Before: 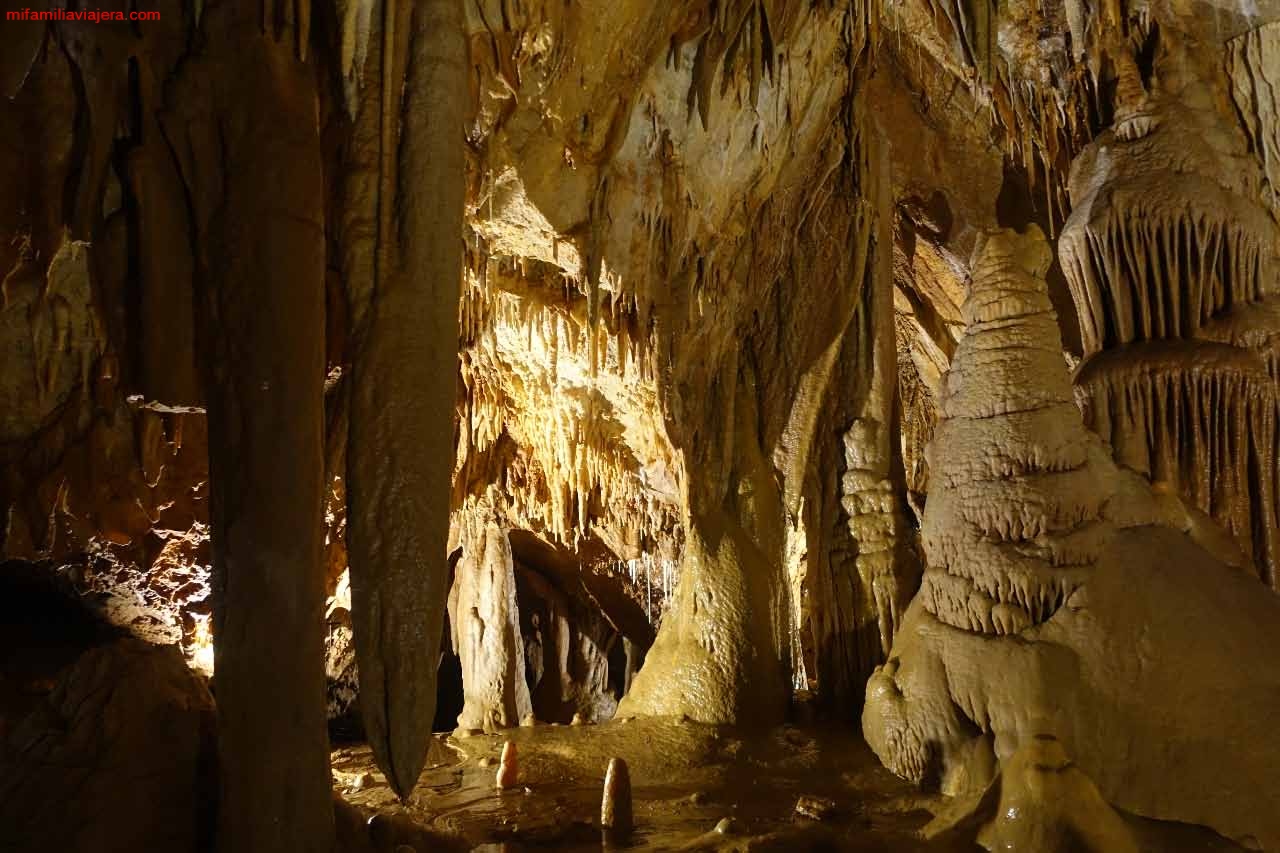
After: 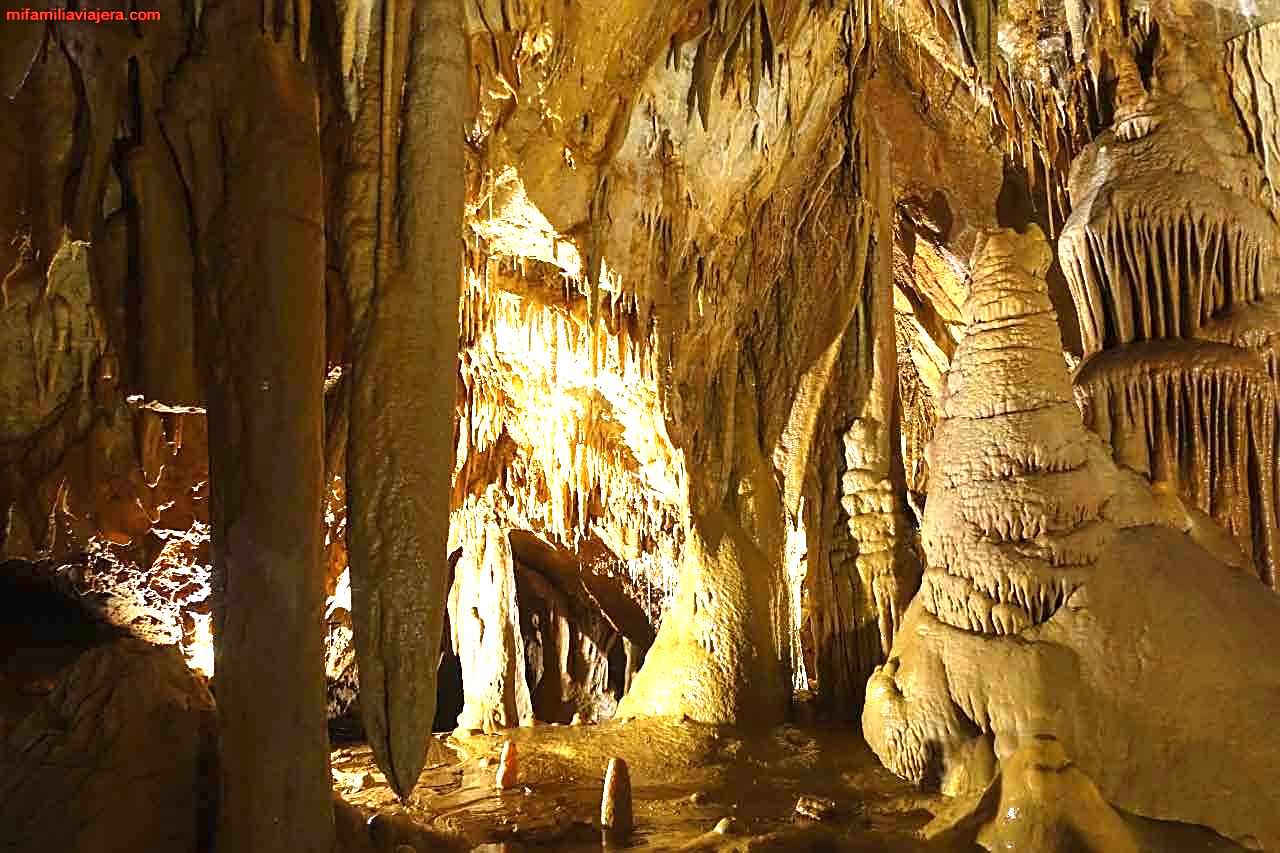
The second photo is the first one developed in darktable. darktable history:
sharpen: on, module defaults
exposure: black level correction 0, exposure 1.461 EV, compensate highlight preservation false
